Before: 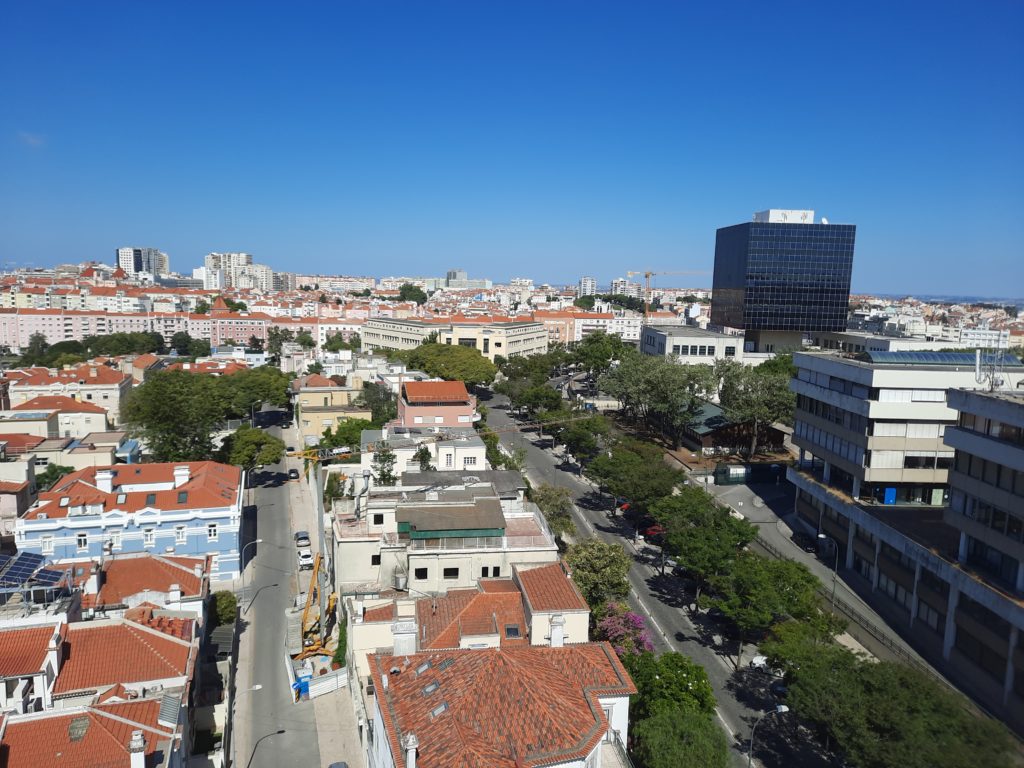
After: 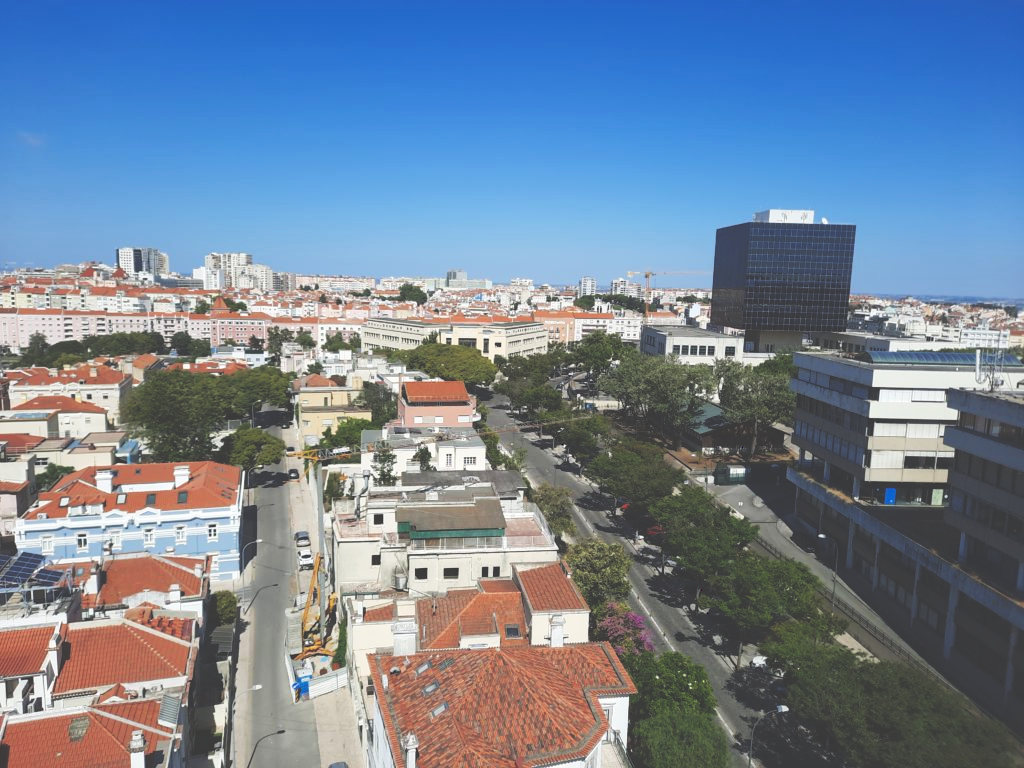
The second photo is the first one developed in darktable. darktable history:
tone curve: curves: ch0 [(0, 0) (0.003, 0.224) (0.011, 0.229) (0.025, 0.234) (0.044, 0.242) (0.069, 0.249) (0.1, 0.256) (0.136, 0.265) (0.177, 0.285) (0.224, 0.304) (0.277, 0.337) (0.335, 0.385) (0.399, 0.435) (0.468, 0.507) (0.543, 0.59) (0.623, 0.674) (0.709, 0.763) (0.801, 0.852) (0.898, 0.931) (1, 1)], preserve colors none
tone equalizer: on, module defaults
